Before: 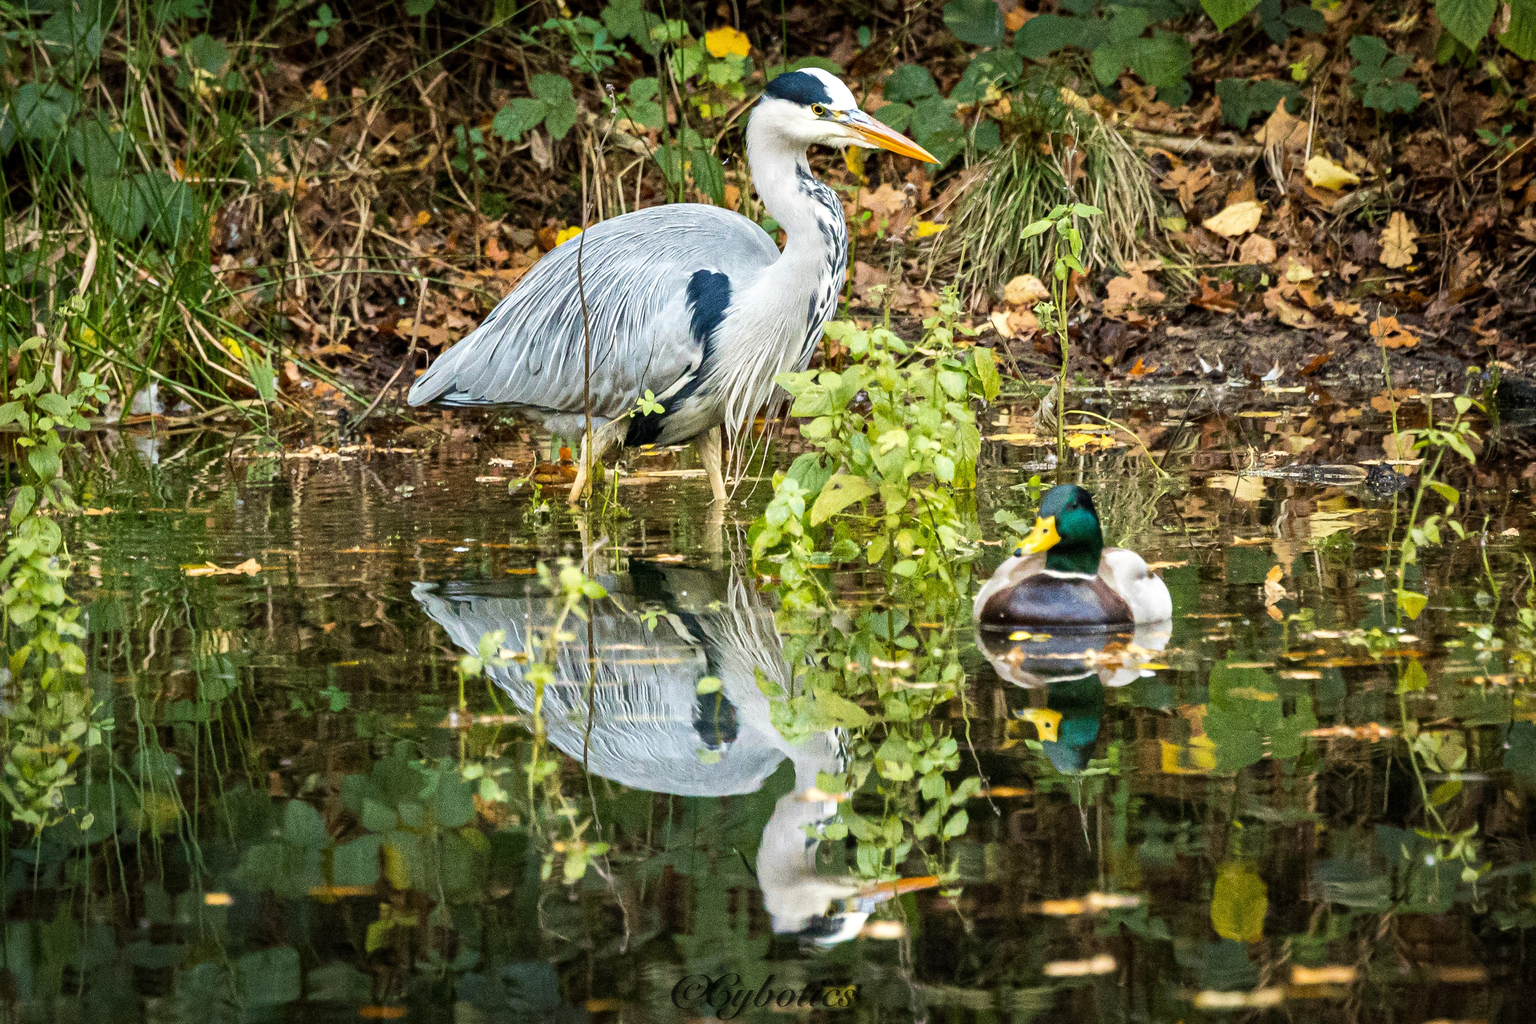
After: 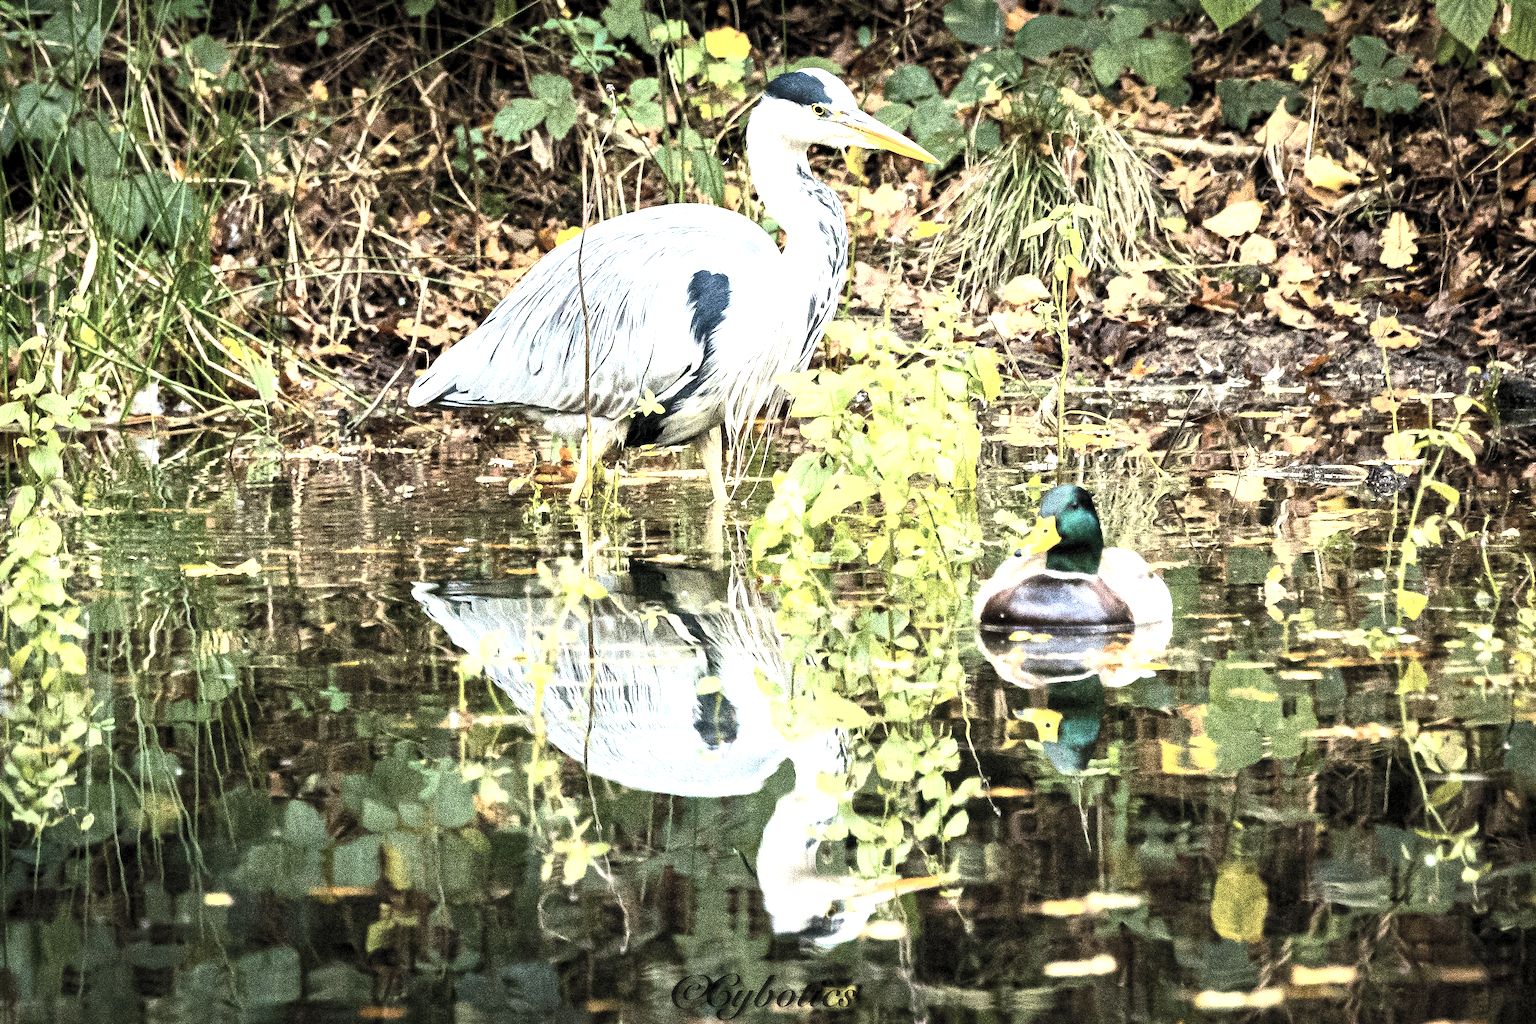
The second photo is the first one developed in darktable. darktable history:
levels: levels [0.055, 0.477, 0.9]
contrast brightness saturation: contrast 0.446, brightness 0.551, saturation -0.194
color correction: highlights b* -0.056, saturation 0.99
